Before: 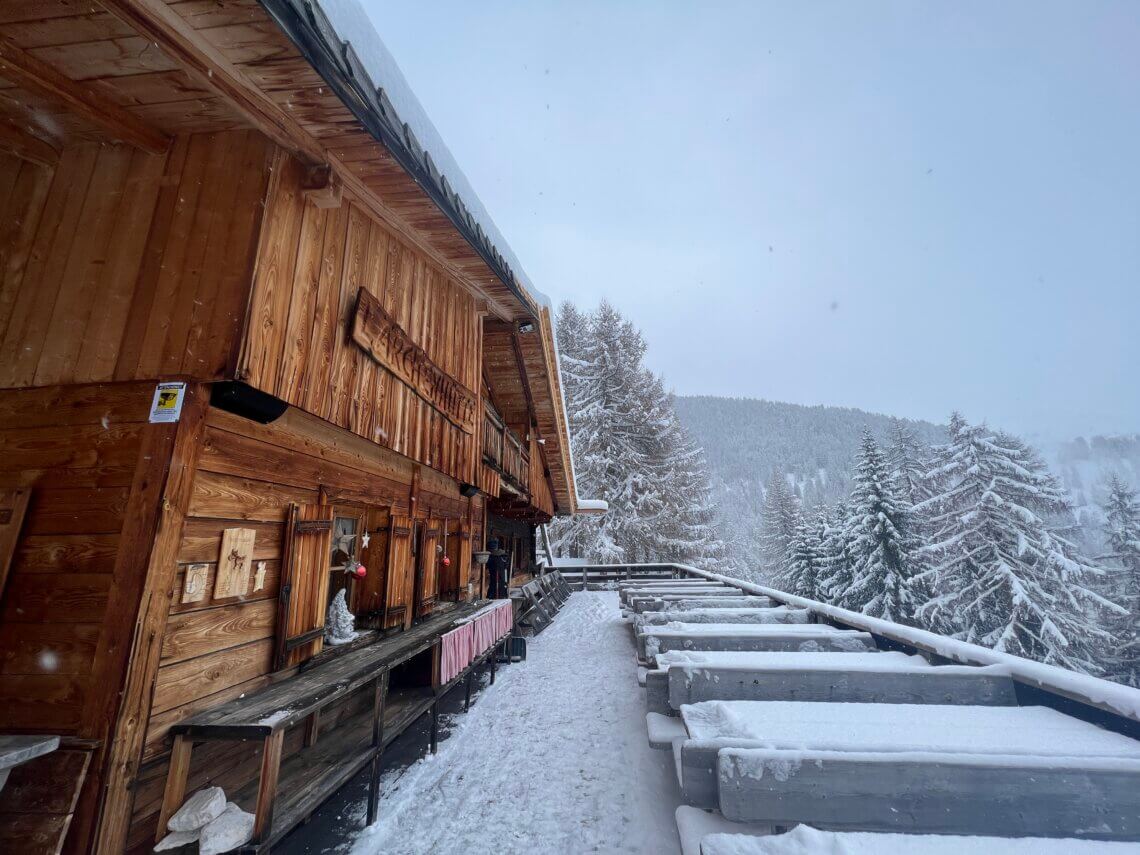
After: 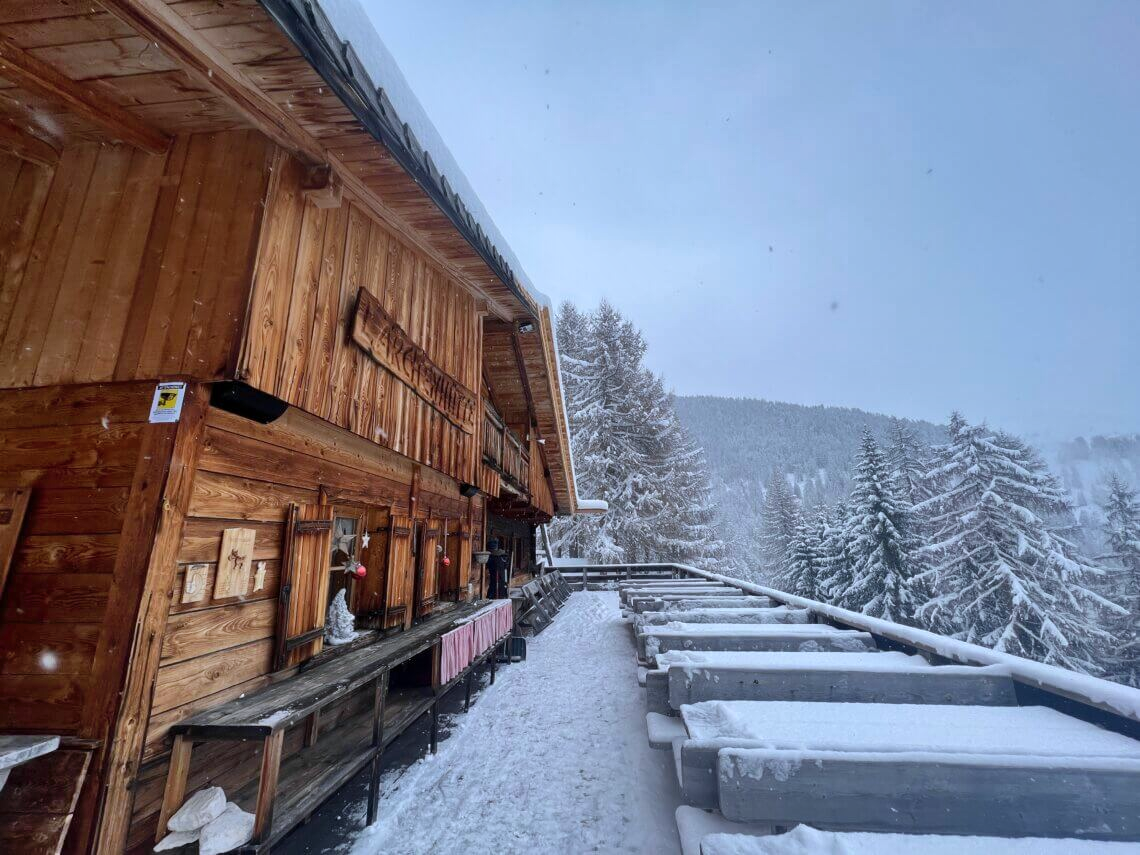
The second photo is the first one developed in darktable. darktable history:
shadows and highlights: soften with gaussian
white balance: red 0.974, blue 1.044
